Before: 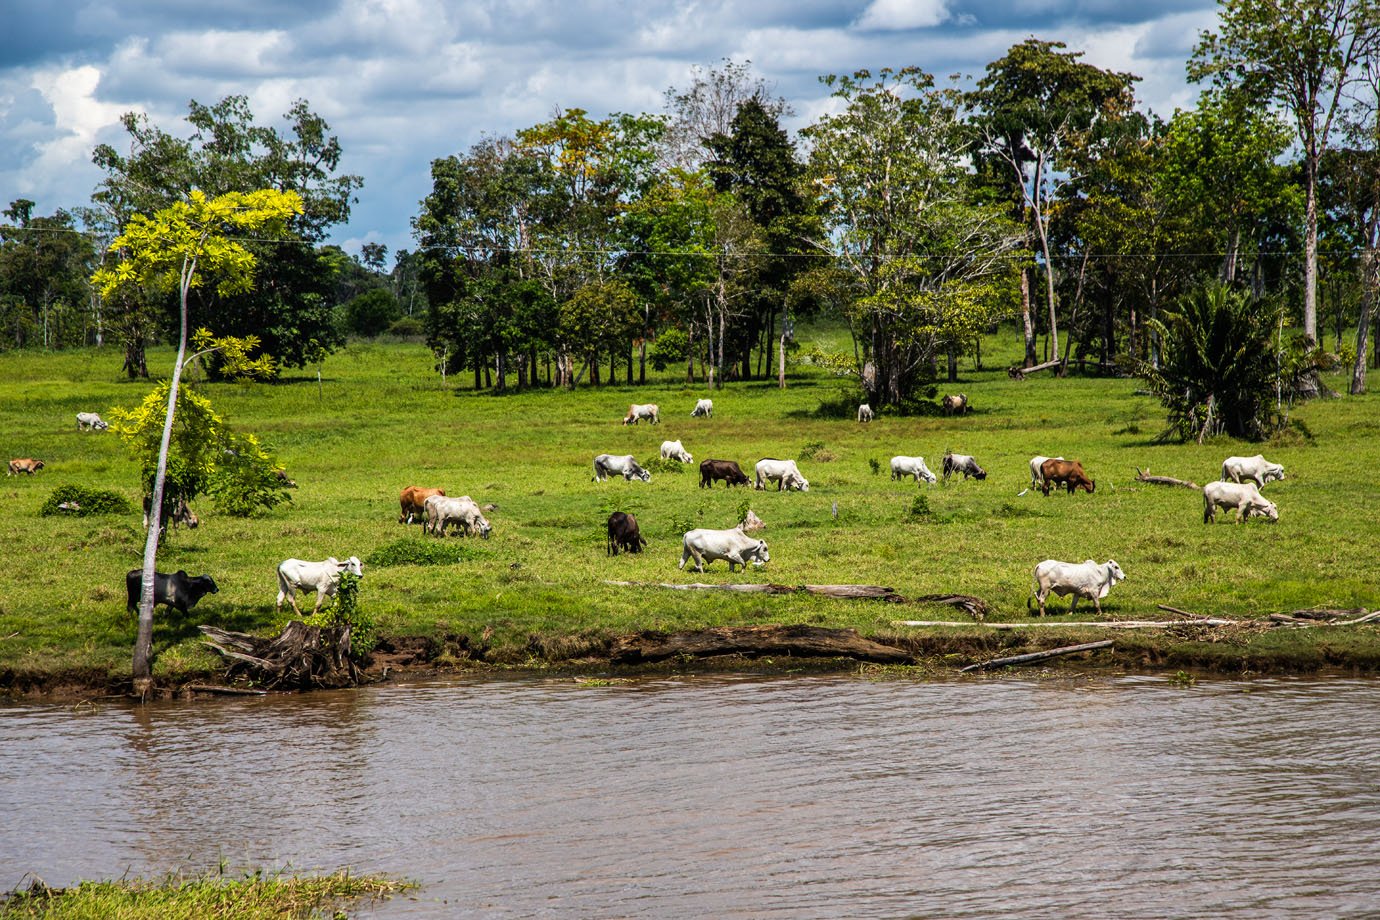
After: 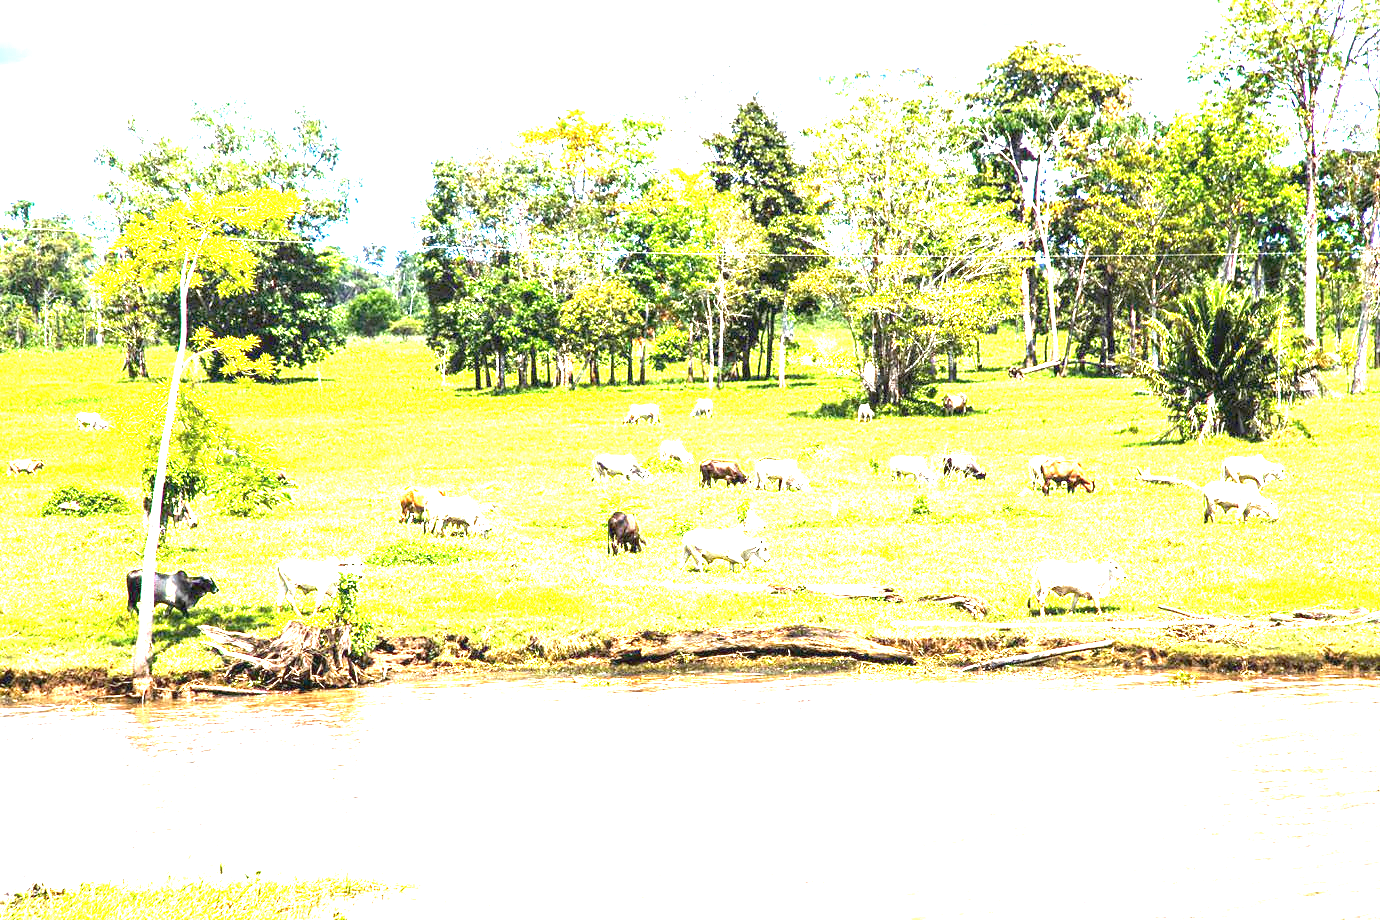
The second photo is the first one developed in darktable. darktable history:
exposure: black level correction 0, exposure 4.073 EV, compensate highlight preservation false
